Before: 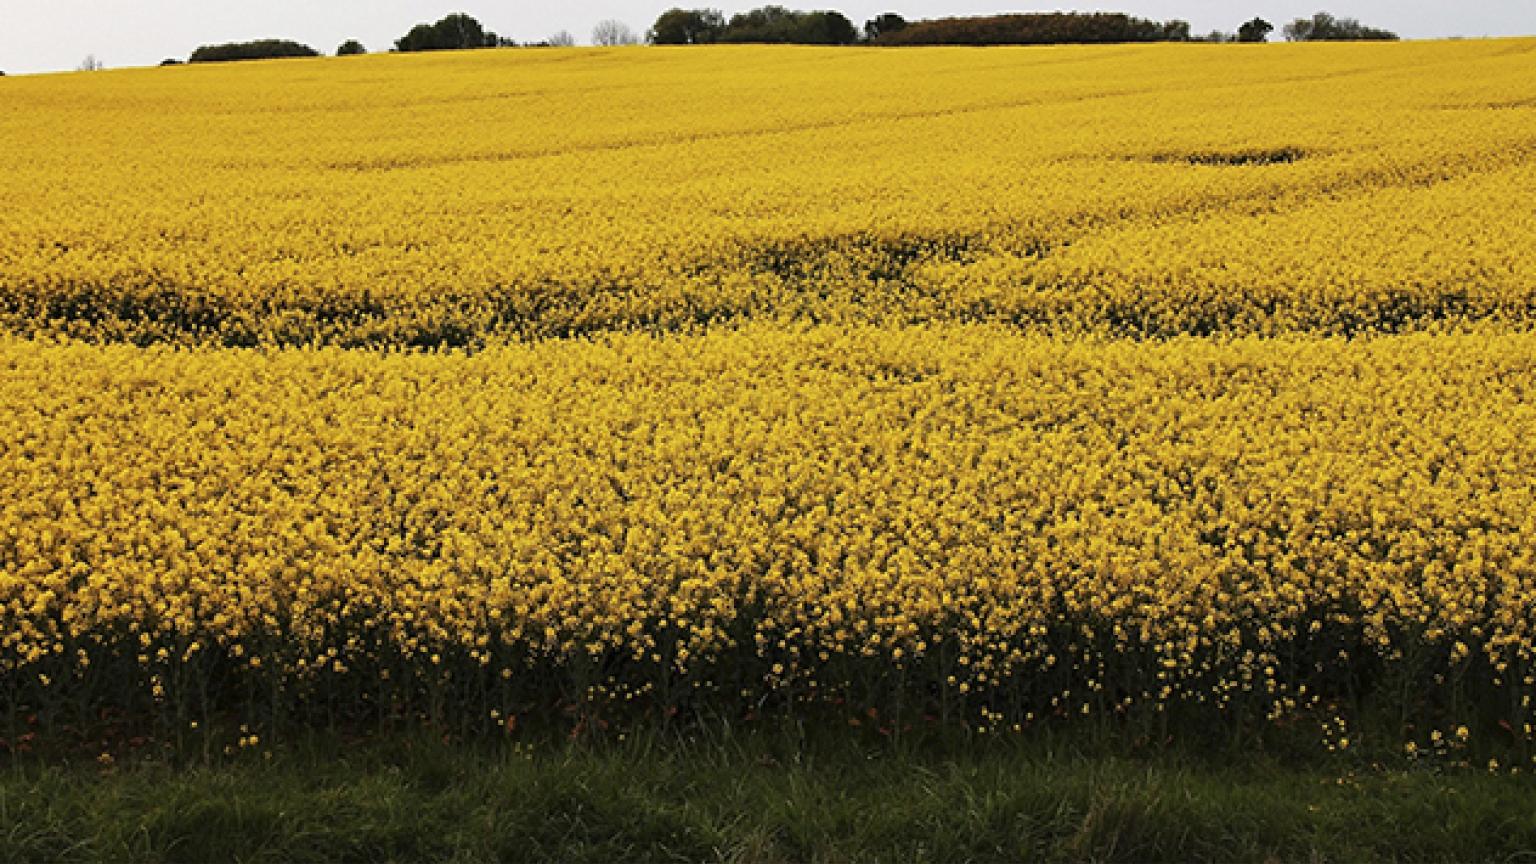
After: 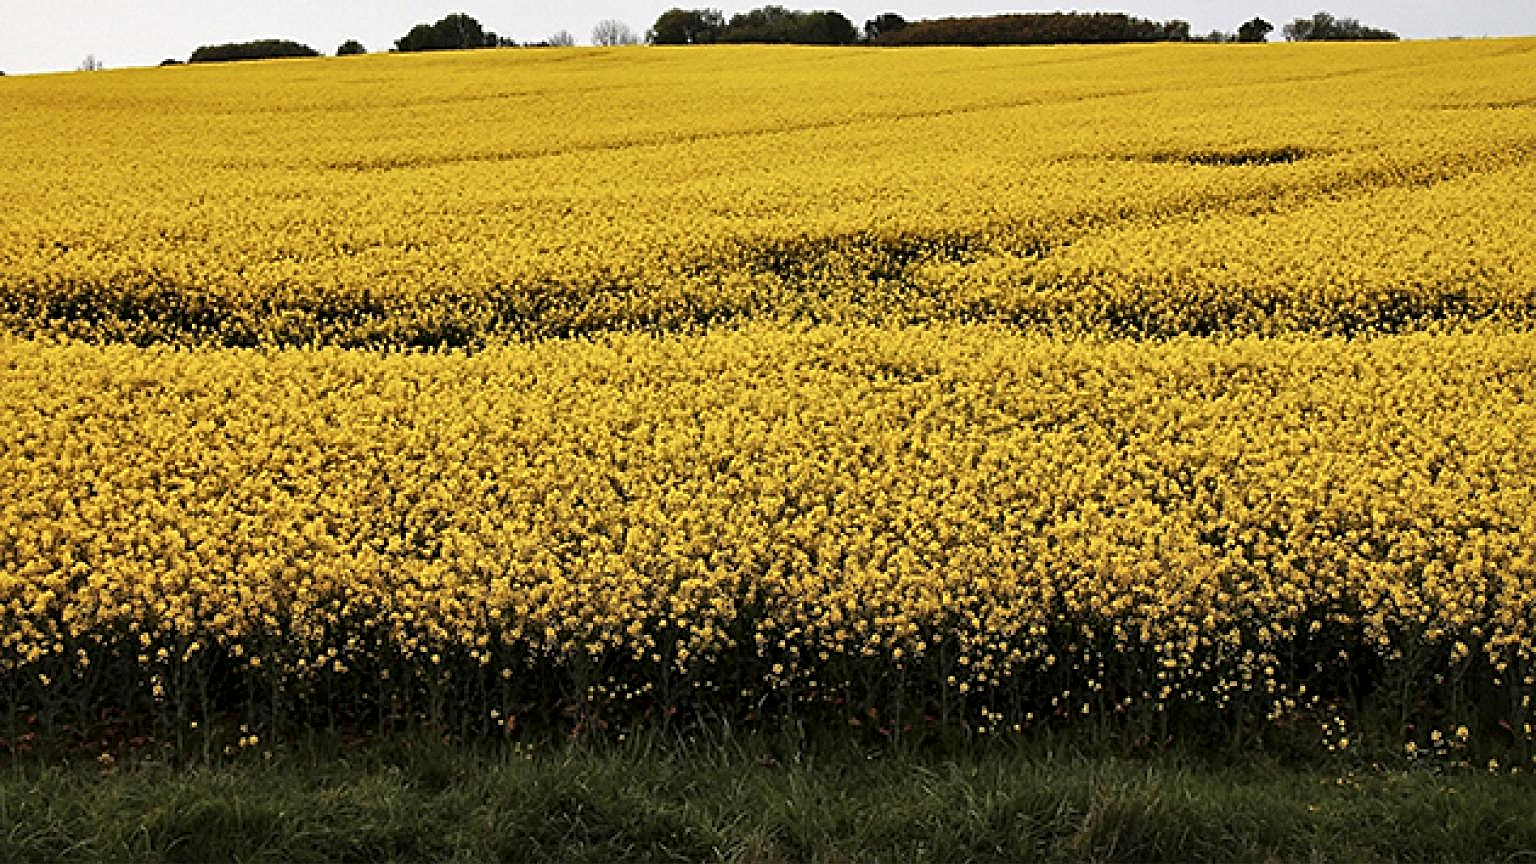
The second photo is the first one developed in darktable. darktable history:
sharpen: on, module defaults
local contrast: mode bilateral grid, contrast 25, coarseness 59, detail 152%, midtone range 0.2
